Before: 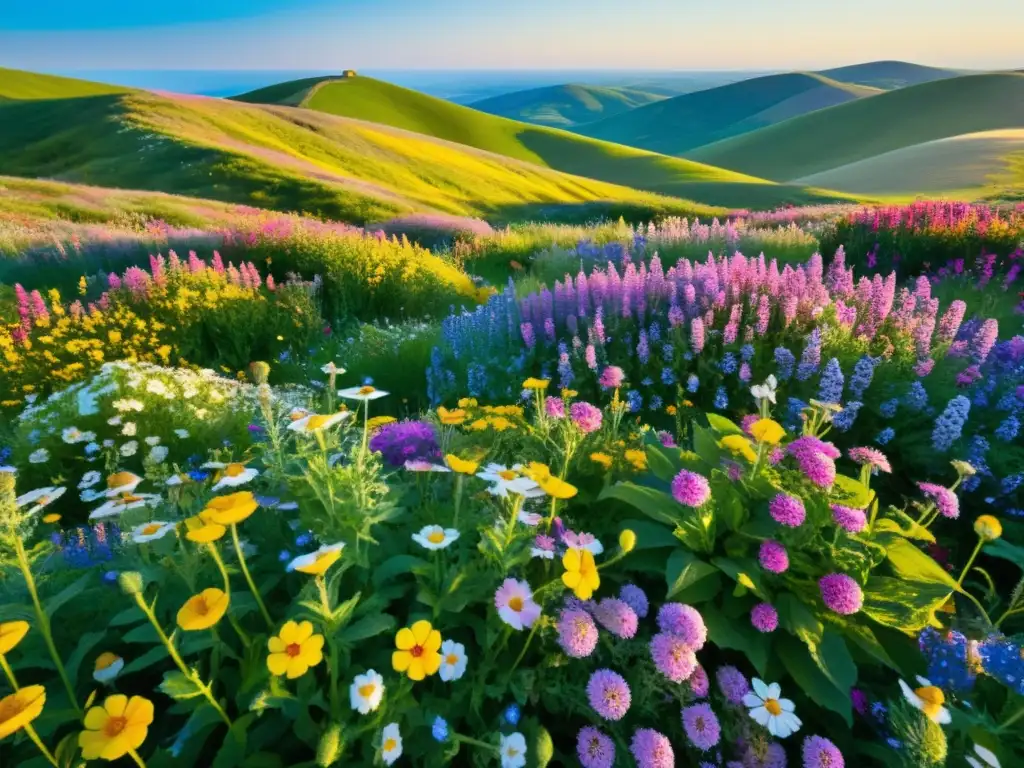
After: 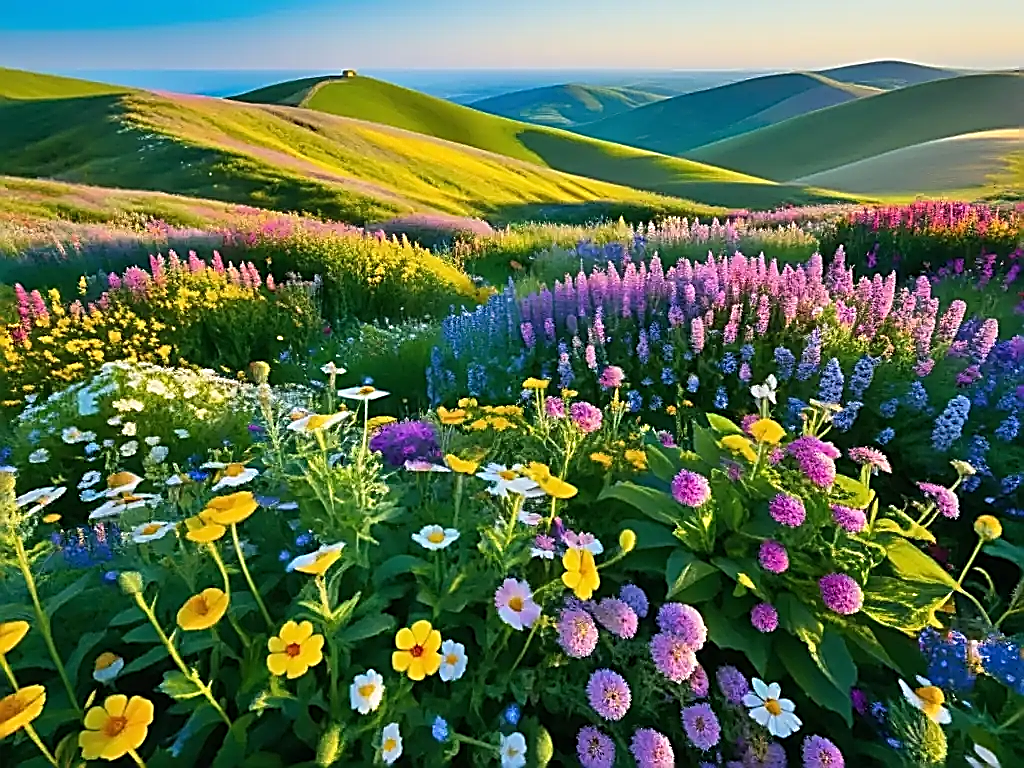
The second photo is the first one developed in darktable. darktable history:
sharpen: amount 1.853
